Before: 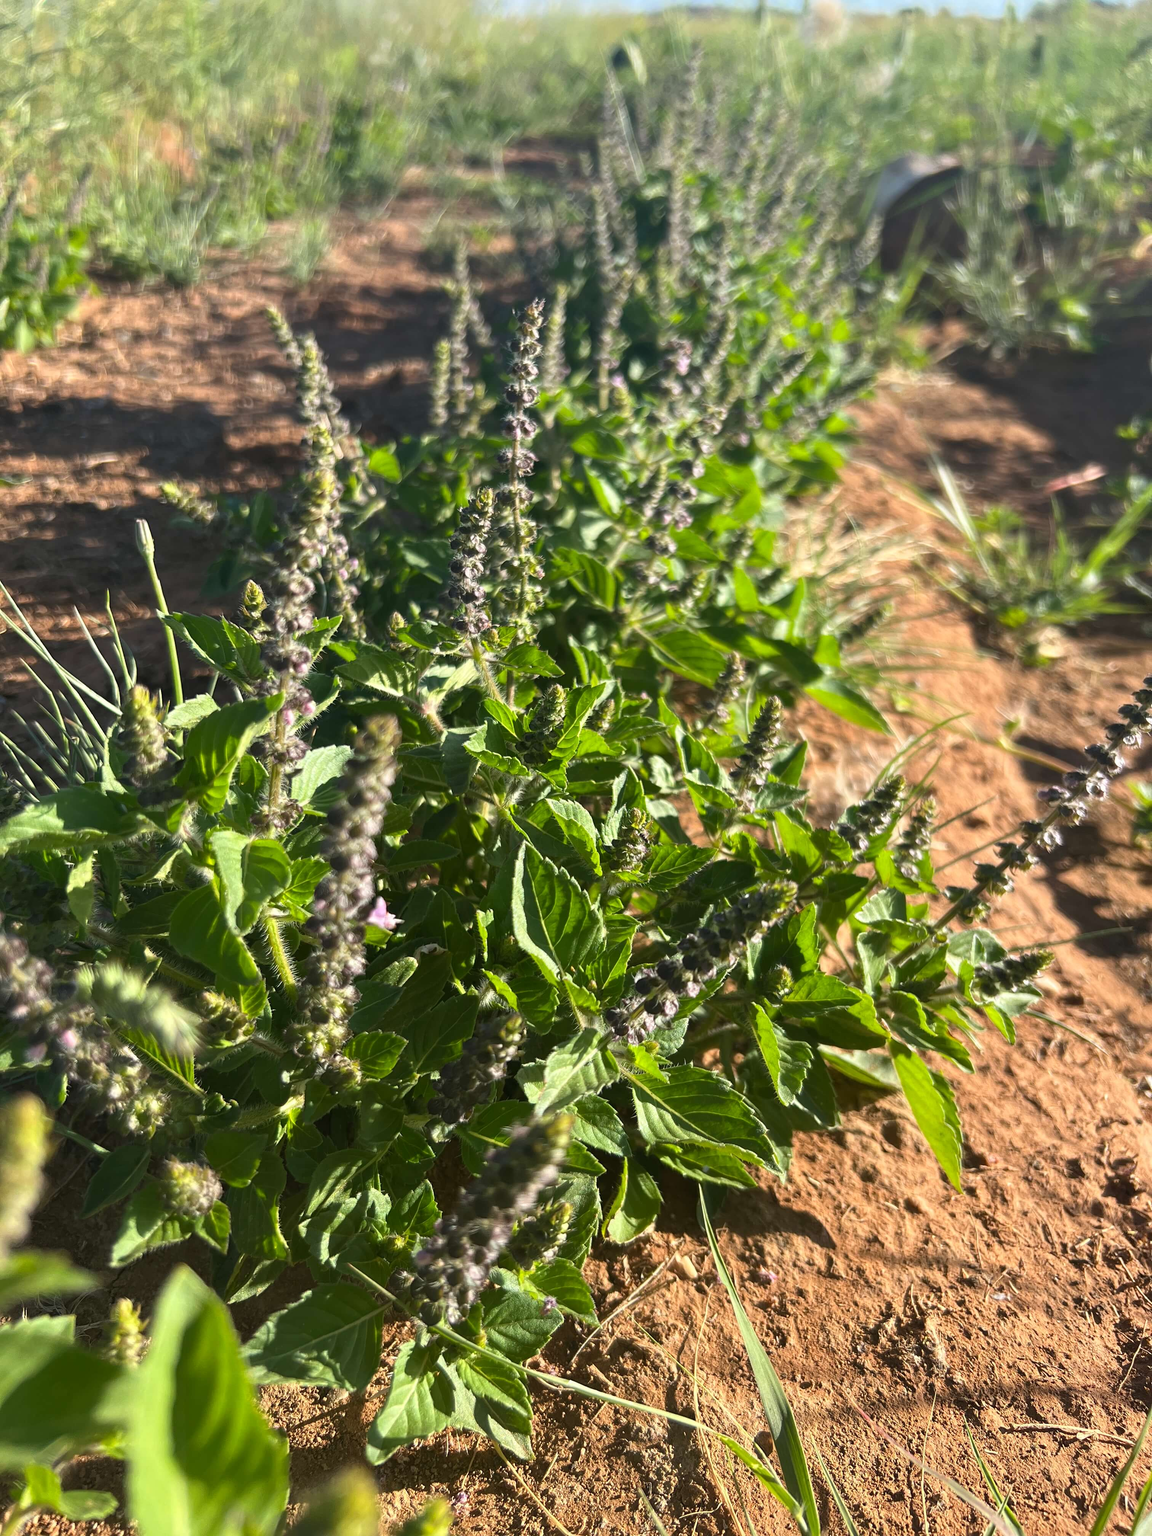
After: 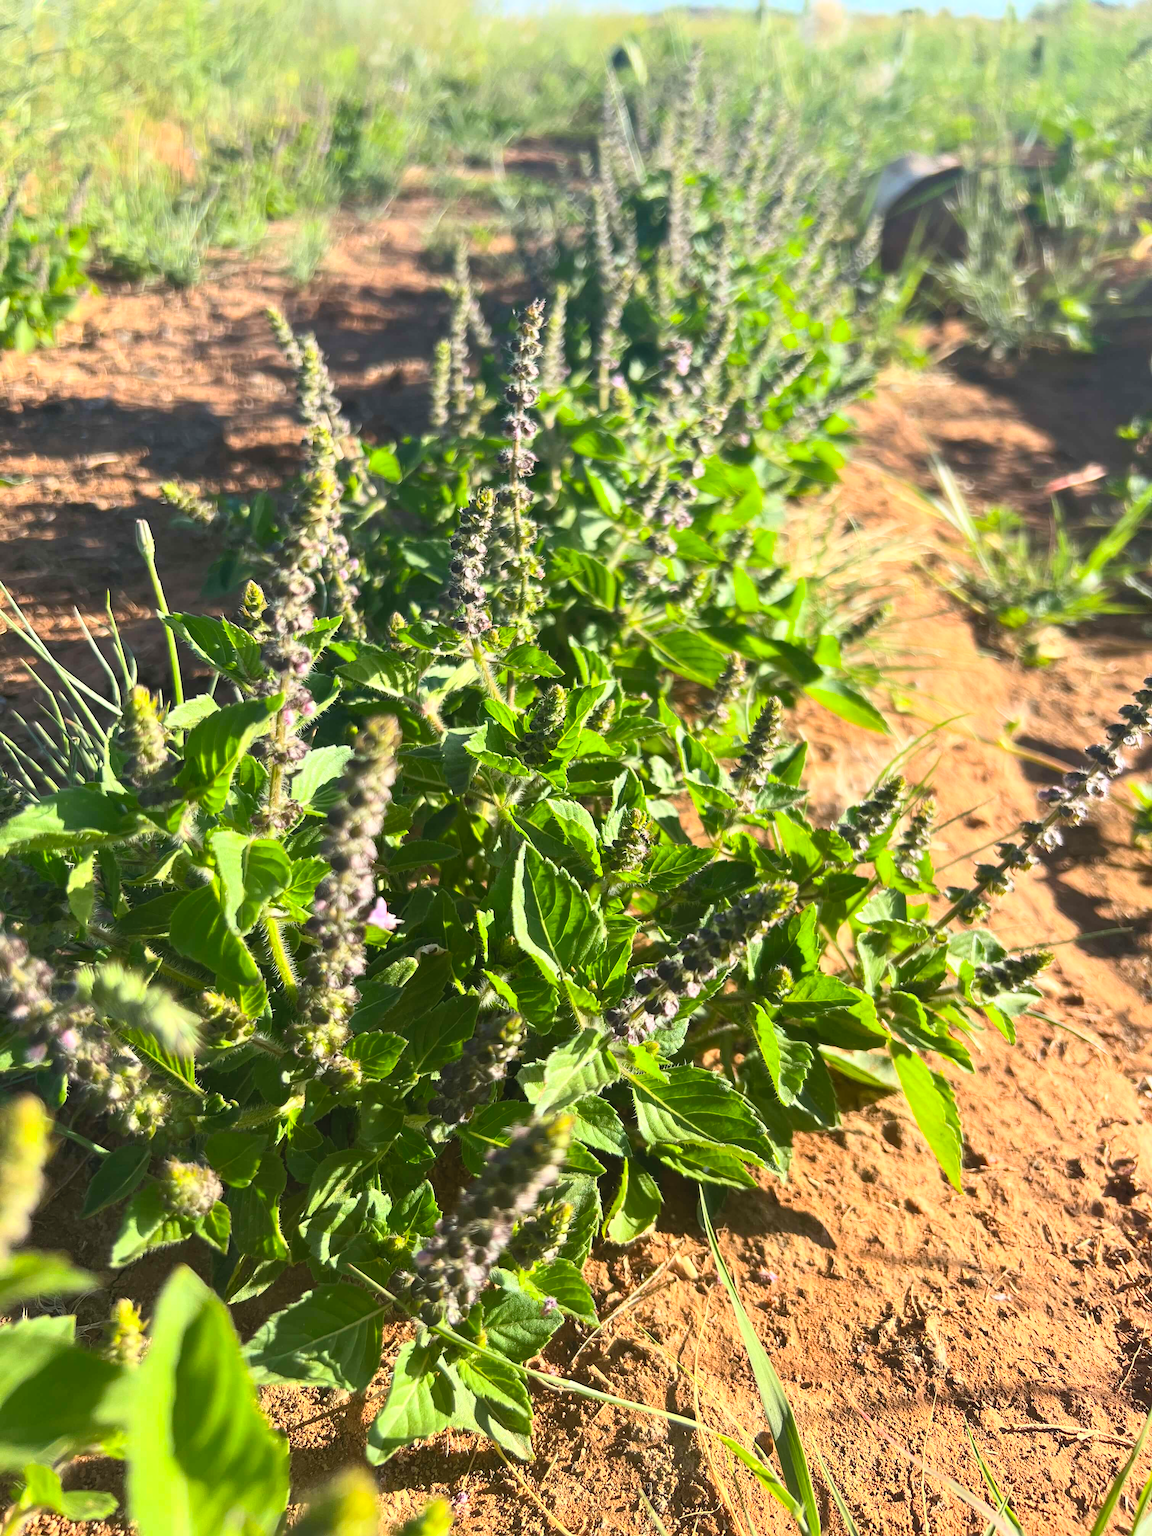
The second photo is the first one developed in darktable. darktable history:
contrast brightness saturation: contrast 0.245, brightness 0.259, saturation 0.374
